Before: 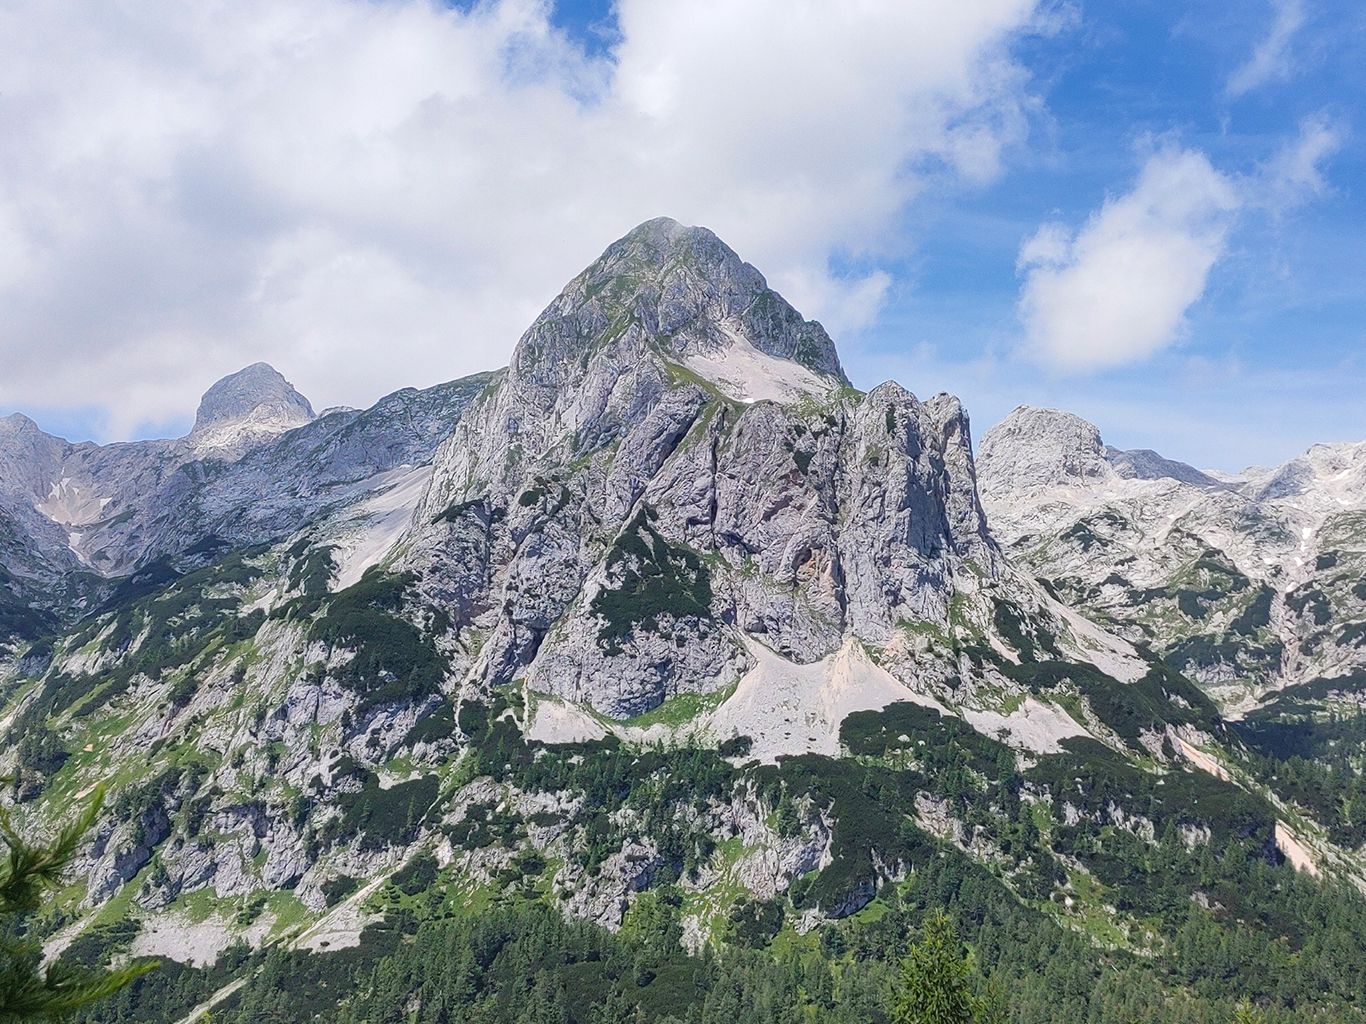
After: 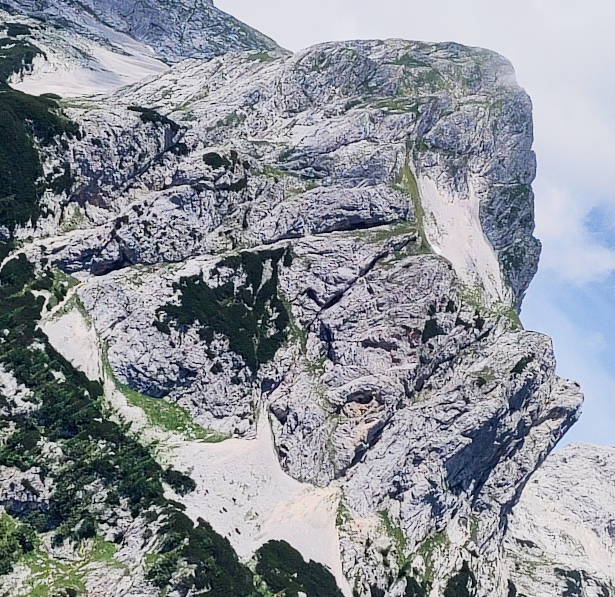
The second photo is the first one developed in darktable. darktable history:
filmic rgb: black relative exposure -7.97 EV, white relative exposure 3.83 EV, threshold 3 EV, hardness 4.28, enable highlight reconstruction true
crop and rotate: angle -45.84°, top 16.249%, right 0.981%, bottom 11.69%
contrast brightness saturation: contrast 0.273
